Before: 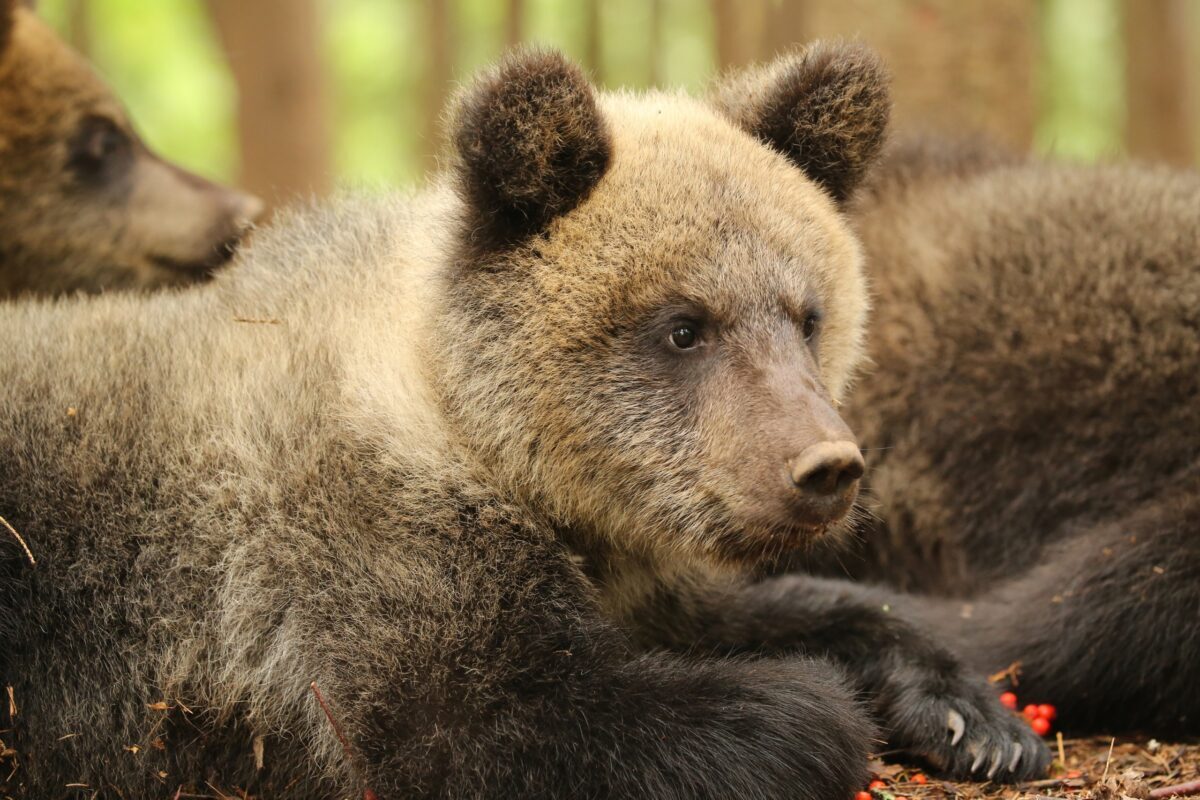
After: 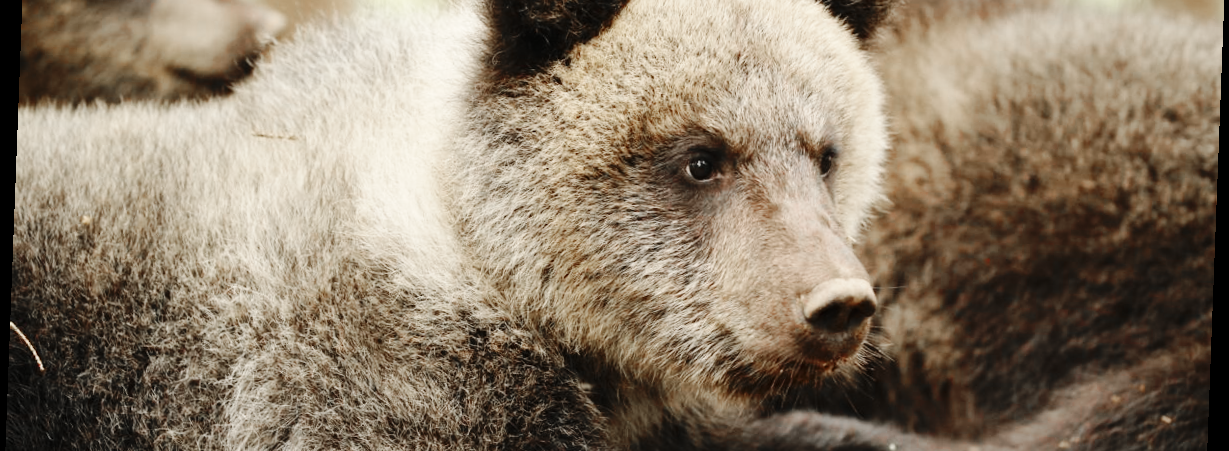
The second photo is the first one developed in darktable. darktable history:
base curve: curves: ch0 [(0, 0) (0.036, 0.025) (0.121, 0.166) (0.206, 0.329) (0.605, 0.79) (1, 1)], preserve colors none
color zones: curves: ch1 [(0, 0.708) (0.088, 0.648) (0.245, 0.187) (0.429, 0.326) (0.571, 0.498) (0.714, 0.5) (0.857, 0.5) (1, 0.708)]
rotate and perspective: rotation 2.17°, automatic cropping off
crop and rotate: top 23.043%, bottom 23.437%
color correction: highlights b* 3
